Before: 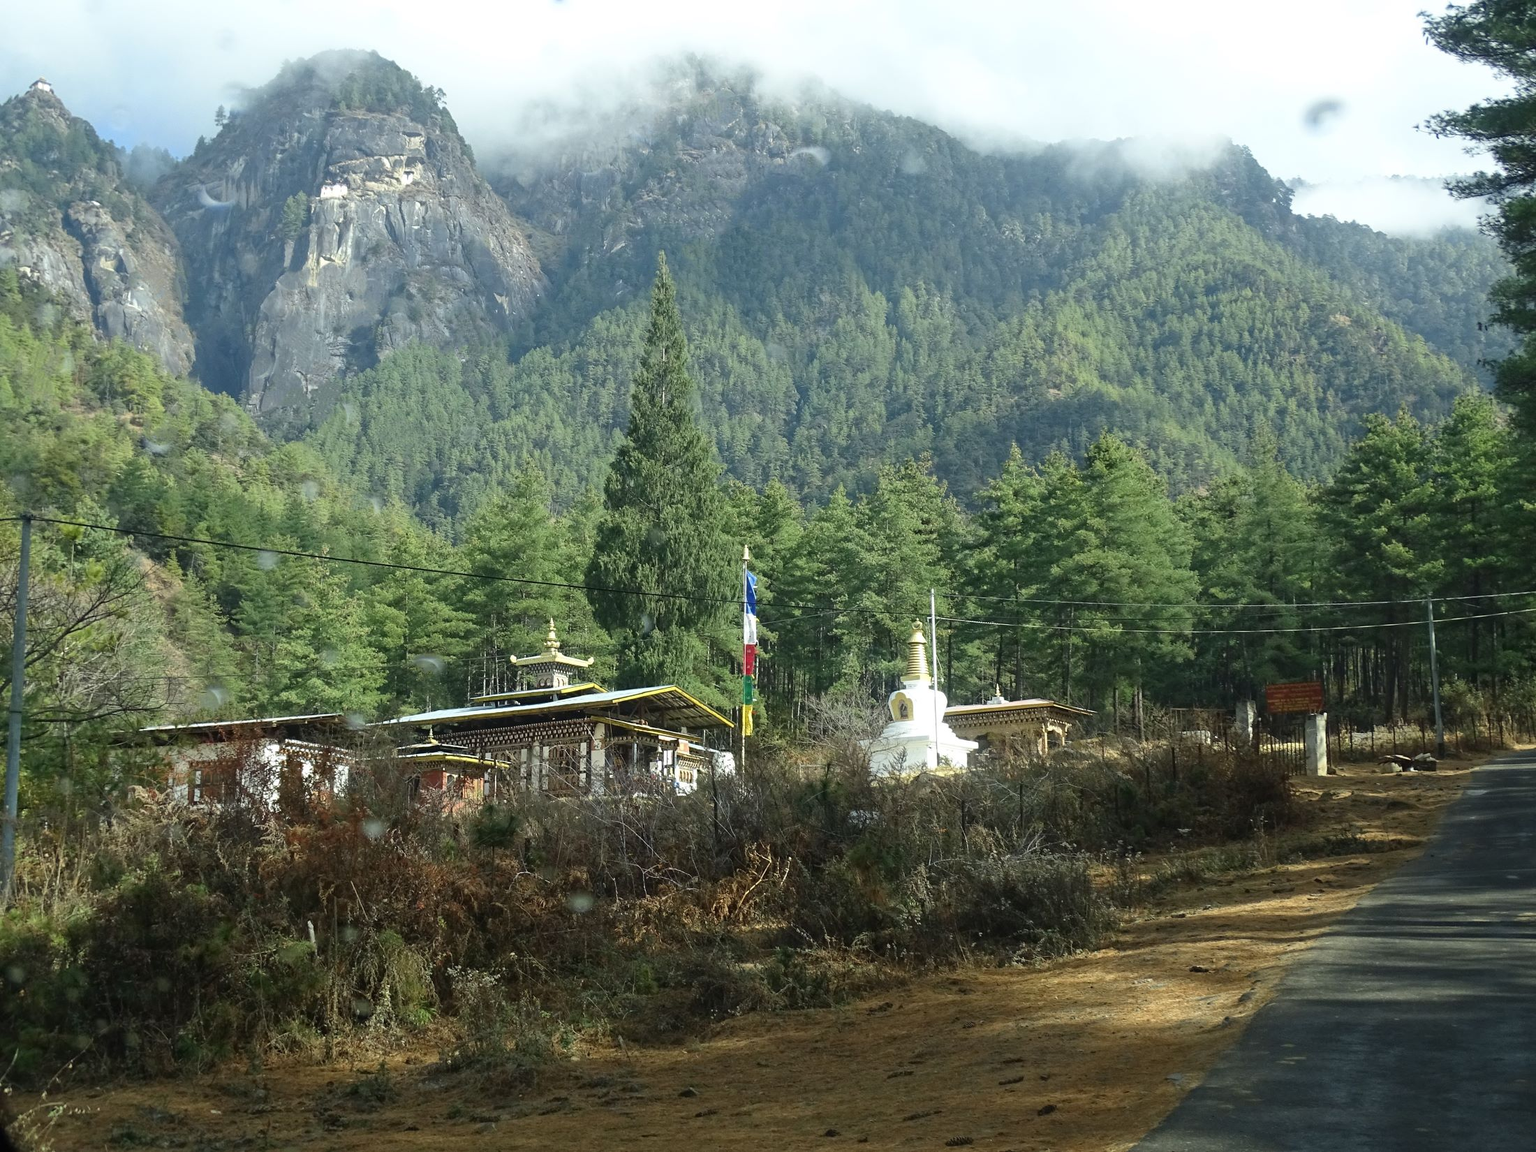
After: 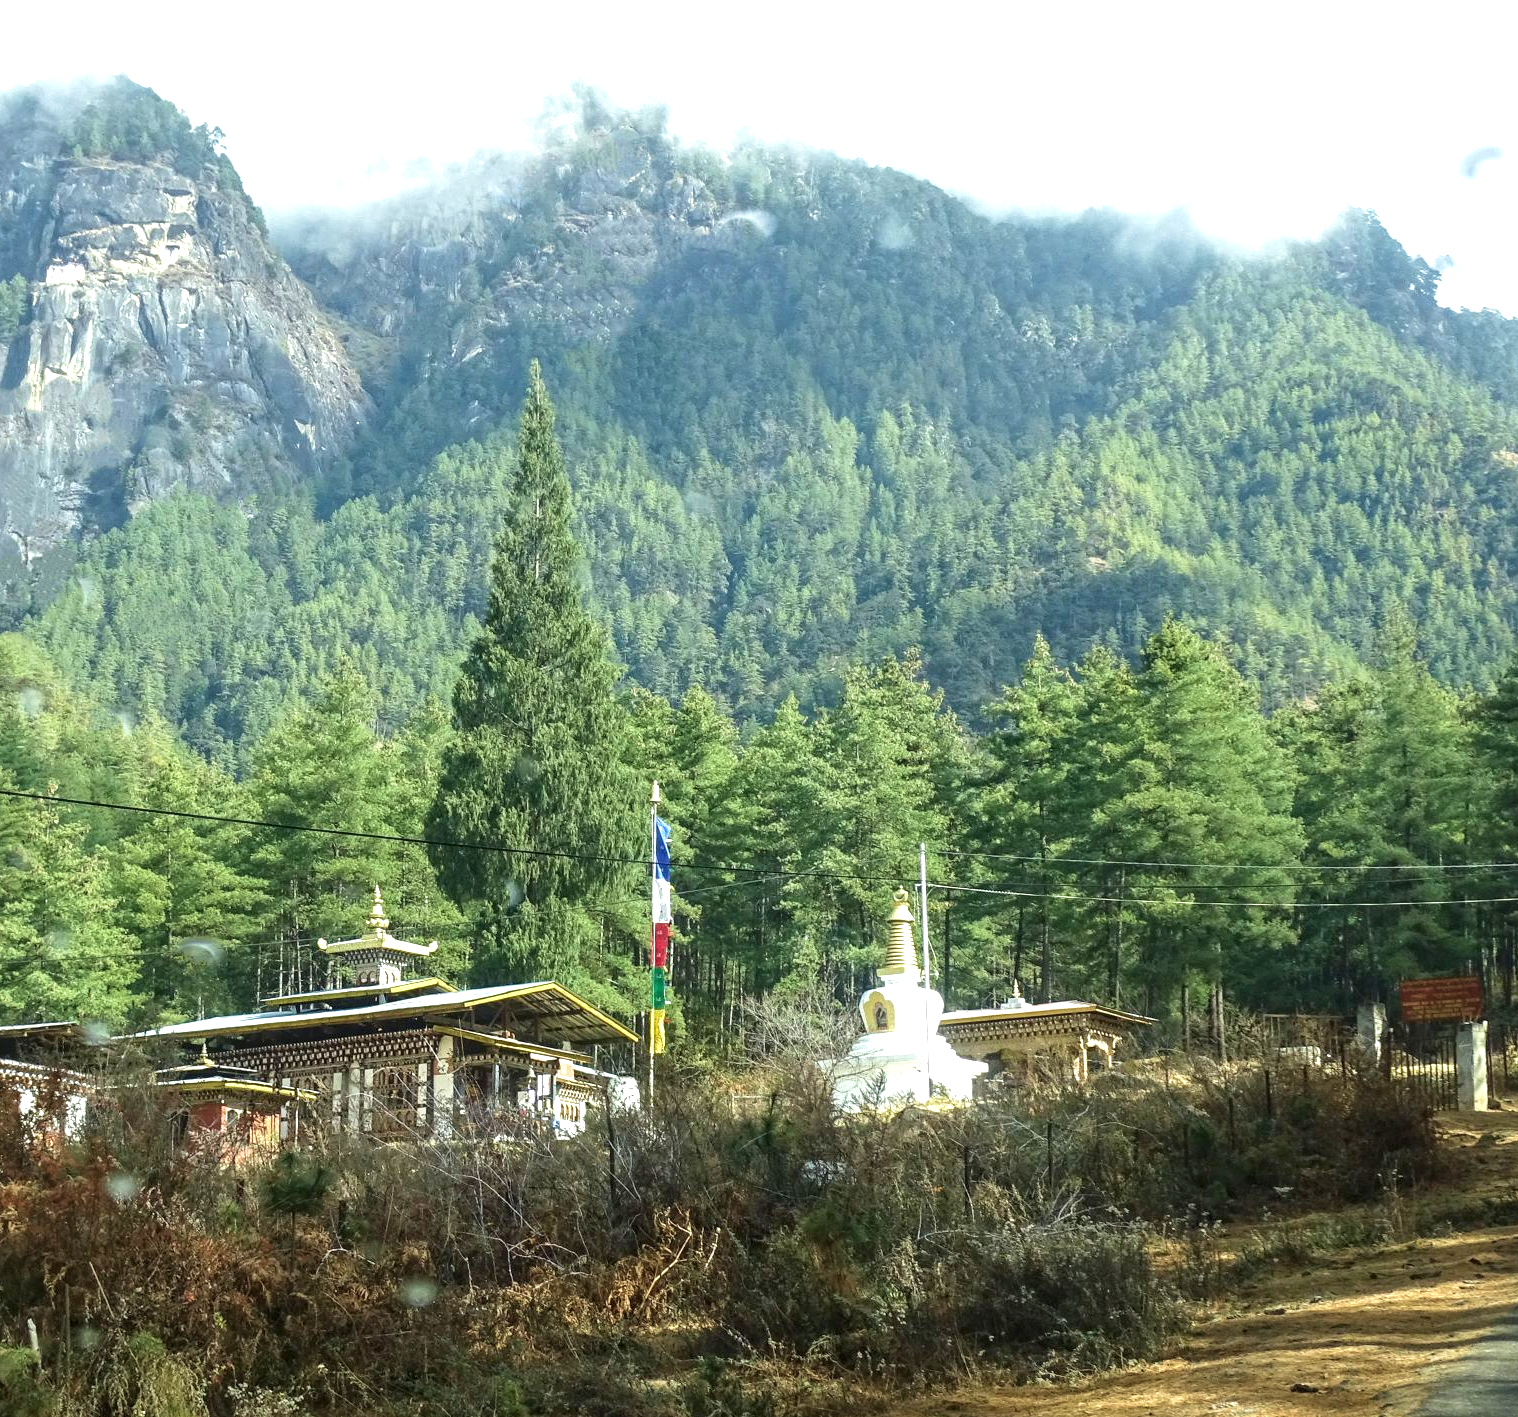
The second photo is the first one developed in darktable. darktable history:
velvia: on, module defaults
local contrast: on, module defaults
exposure: black level correction 0, exposure 0.594 EV, compensate highlight preservation false
crop: left 18.808%, right 12.188%, bottom 14.068%
